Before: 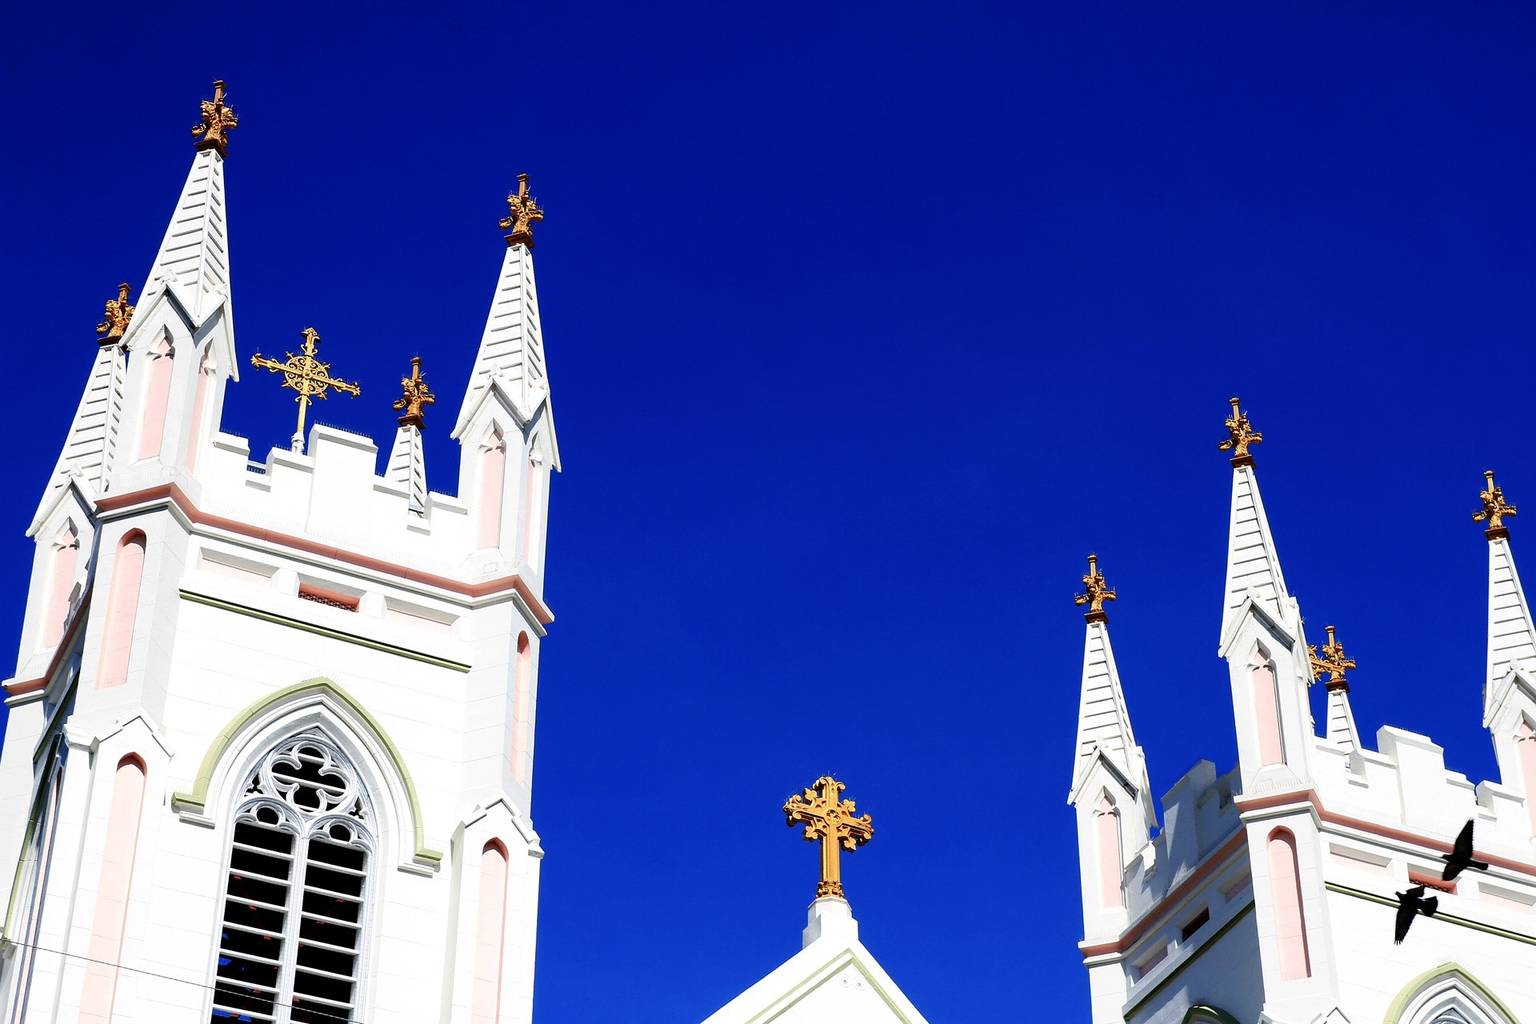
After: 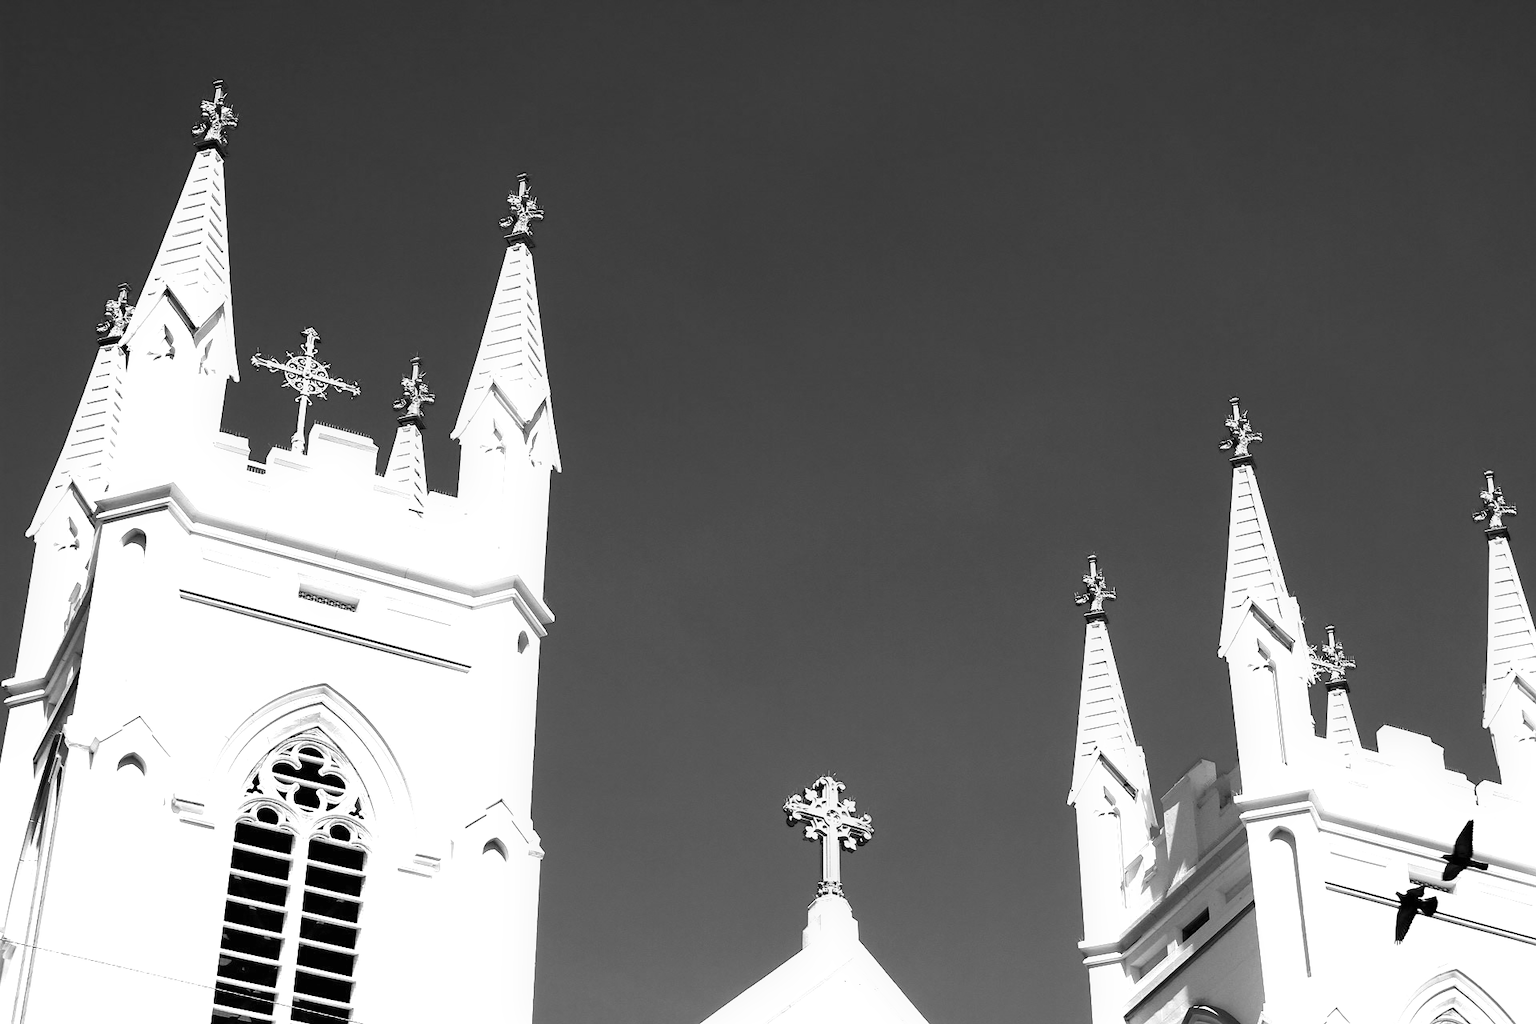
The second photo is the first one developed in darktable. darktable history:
exposure: black level correction 0, exposure 1.173 EV, compensate exposure bias true, compensate highlight preservation false
velvia: on, module defaults
monochrome: on, module defaults
